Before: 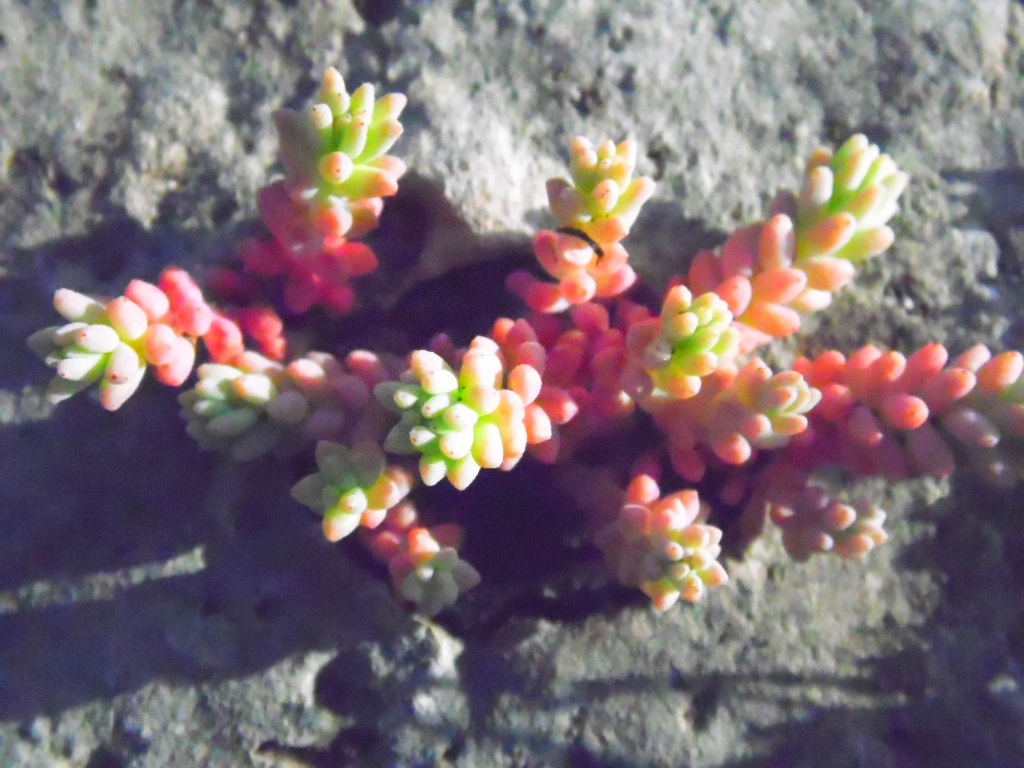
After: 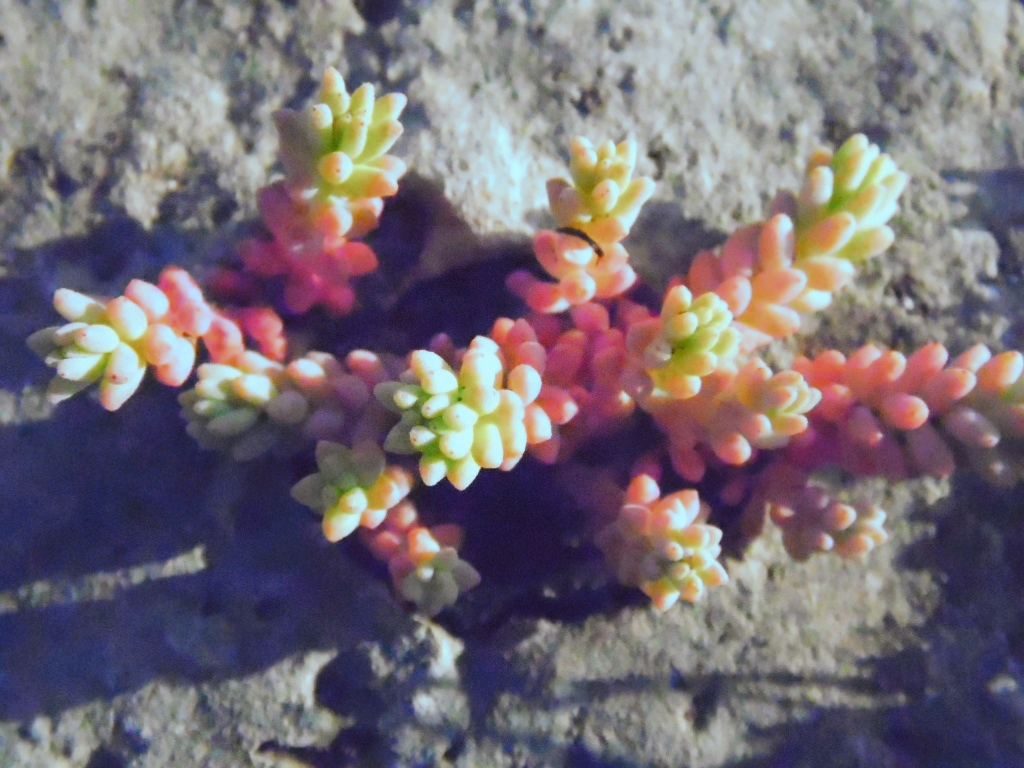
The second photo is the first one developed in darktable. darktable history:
tone curve: curves: ch0 [(0, 0) (0.003, 0.002) (0.011, 0.006) (0.025, 0.013) (0.044, 0.019) (0.069, 0.032) (0.1, 0.056) (0.136, 0.095) (0.177, 0.144) (0.224, 0.193) (0.277, 0.26) (0.335, 0.331) (0.399, 0.405) (0.468, 0.479) (0.543, 0.552) (0.623, 0.624) (0.709, 0.699) (0.801, 0.772) (0.898, 0.856) (1, 1)], preserve colors none
color look up table: target L [88.7, 87.28, 74.74, 83.95, 60.57, 65.6, 62.31, 61.47, 52.9, 34.59, 31.26, 202.46, 70.83, 75.49, 64.4, 68.34, 63.14, 60.28, 56.97, 47.93, 39, 49.62, 50.5, 47.51, 38.01, 34.52, 33.9, 21.1, 24.19, 93.72, 84.7, 73.03, 71.42, 64.92, 60.99, 61.91, 56.61, 51.28, 48.58, 41.73, 30.82, 32.34, 13.07, 6.064, 87.56, 74.55, 74.82, 54.85, 50.34], target a [-12.96, -30.98, -15.26, -10.74, -56.74, -17.28, -3.438, -42.74, 4.405, -28.1, -20.78, 0, -1.645, 18.75, 22.78, 18.65, 9.46, 29.95, 38.44, 58.5, 51.54, 58.64, 65.69, 61.64, 6.845, 34.43, 44.1, 9.184, 36.11, -8.099, 12.27, 24.33, 29.42, 27.74, 4.075, 11.76, 73.31, 49.72, 58.6, 10.97, 32.11, 38.61, 23.8, 13.94, -24.77, -45.6, -13.91, -12.88, -31.81], target b [37.75, 18.15, 57.15, 4.191, 45.6, 52.79, 21.1, 30.18, 48.79, 32.3, 4.125, -0.002, 54.76, 26.74, 49.46, 8.258, 53.32, 34.85, 55.93, -18.86, 36.78, 35.5, -2.963, 50.02, 4.095, 38.06, 4.603, 23.45, 25.71, -14.98, -30.69, -8.823, -40.44, -46.61, -46.99, -73.13, -41.82, -16.91, -90.39, -70.42, -28.36, -92.52, -43.73, -11.19, -8.194, -11.18, -47.32, -18.89, -3.443], num patches 49
